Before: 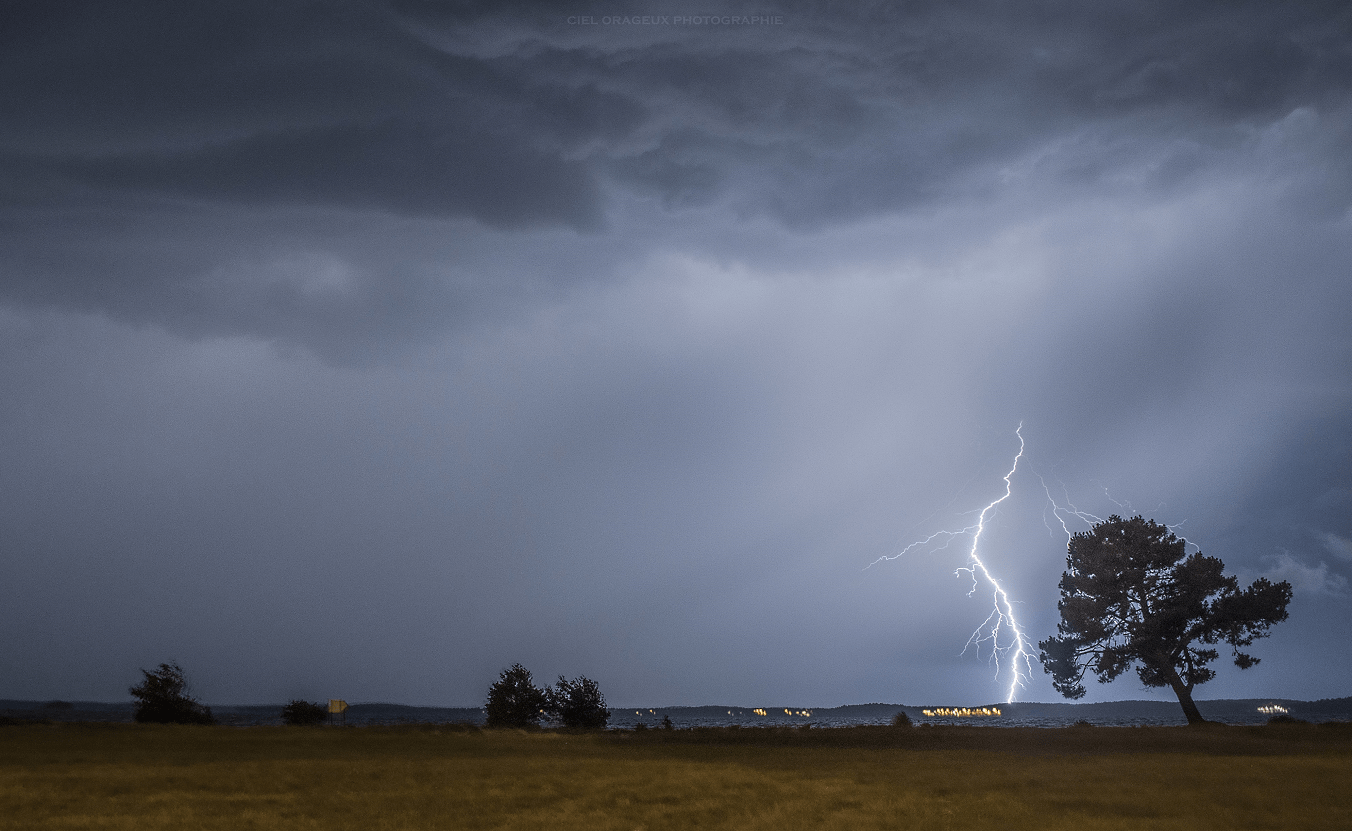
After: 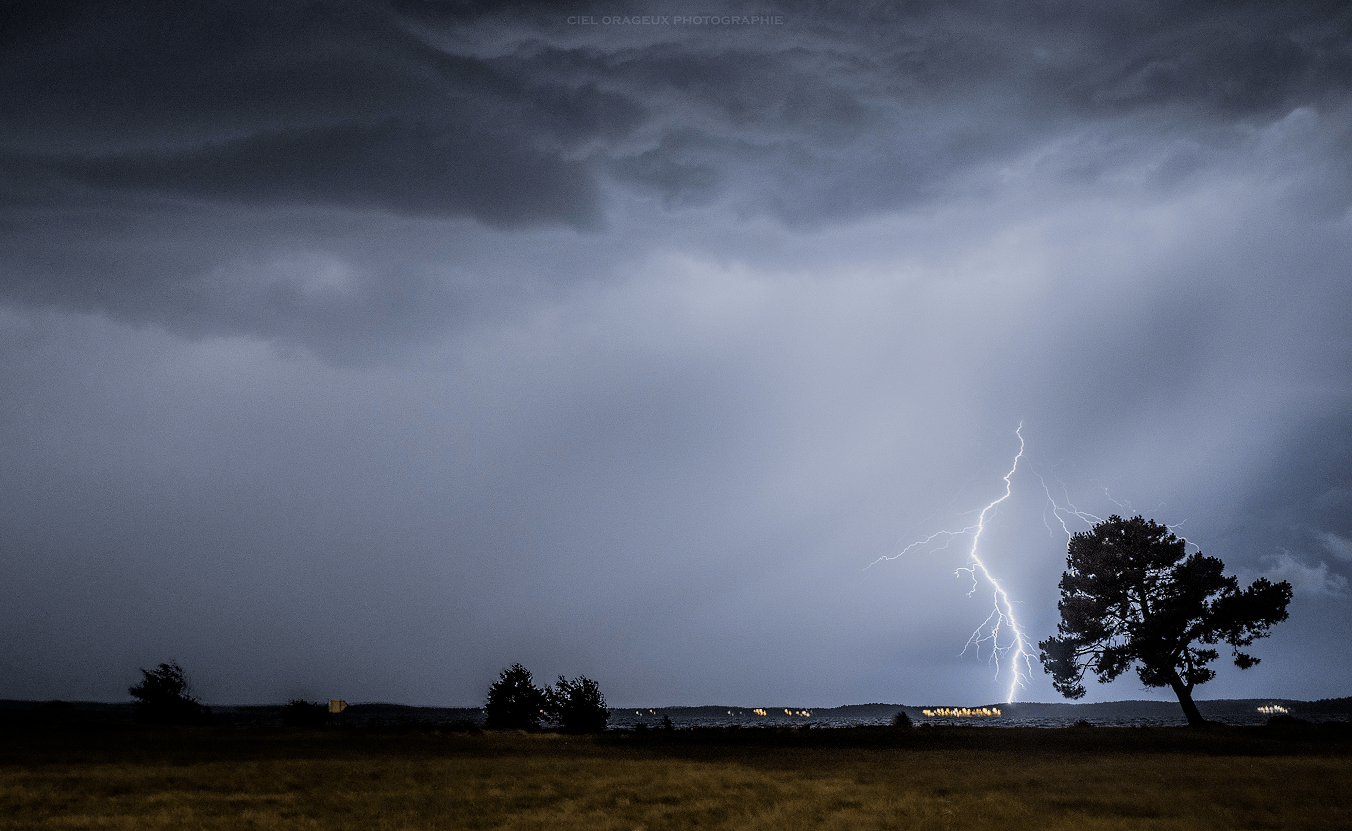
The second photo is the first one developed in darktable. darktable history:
filmic rgb: black relative exposure -7.76 EV, white relative exposure 4.38 EV, target black luminance 0%, hardness 3.75, latitude 50.52%, contrast 1.064, highlights saturation mix 9.44%, shadows ↔ highlights balance -0.262%
tone equalizer: -8 EV -0.431 EV, -7 EV -0.401 EV, -6 EV -0.347 EV, -5 EV -0.182 EV, -3 EV 0.245 EV, -2 EV 0.335 EV, -1 EV 0.379 EV, +0 EV 0.401 EV, edges refinement/feathering 500, mask exposure compensation -1.57 EV, preserve details no
